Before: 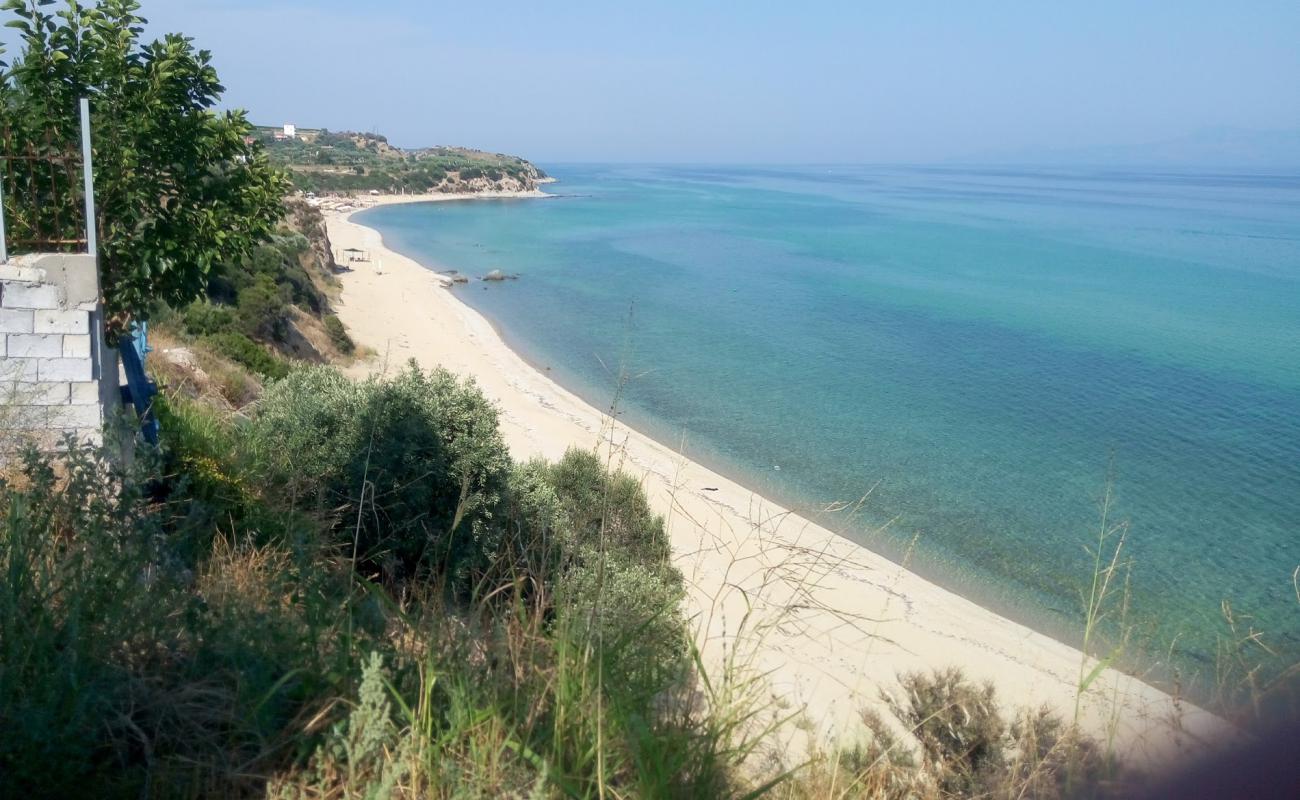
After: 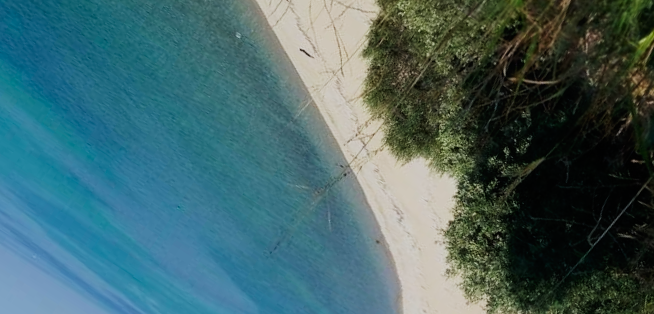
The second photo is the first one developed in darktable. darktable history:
exposure: exposure -1.92 EV, compensate highlight preservation false
crop and rotate: angle 147.42°, left 9.218%, top 15.557%, right 4.364%, bottom 16.986%
base curve: curves: ch0 [(0, 0) (0.007, 0.004) (0.027, 0.03) (0.046, 0.07) (0.207, 0.54) (0.442, 0.872) (0.673, 0.972) (1, 1)], preserve colors none
color correction: highlights b* -0.058
